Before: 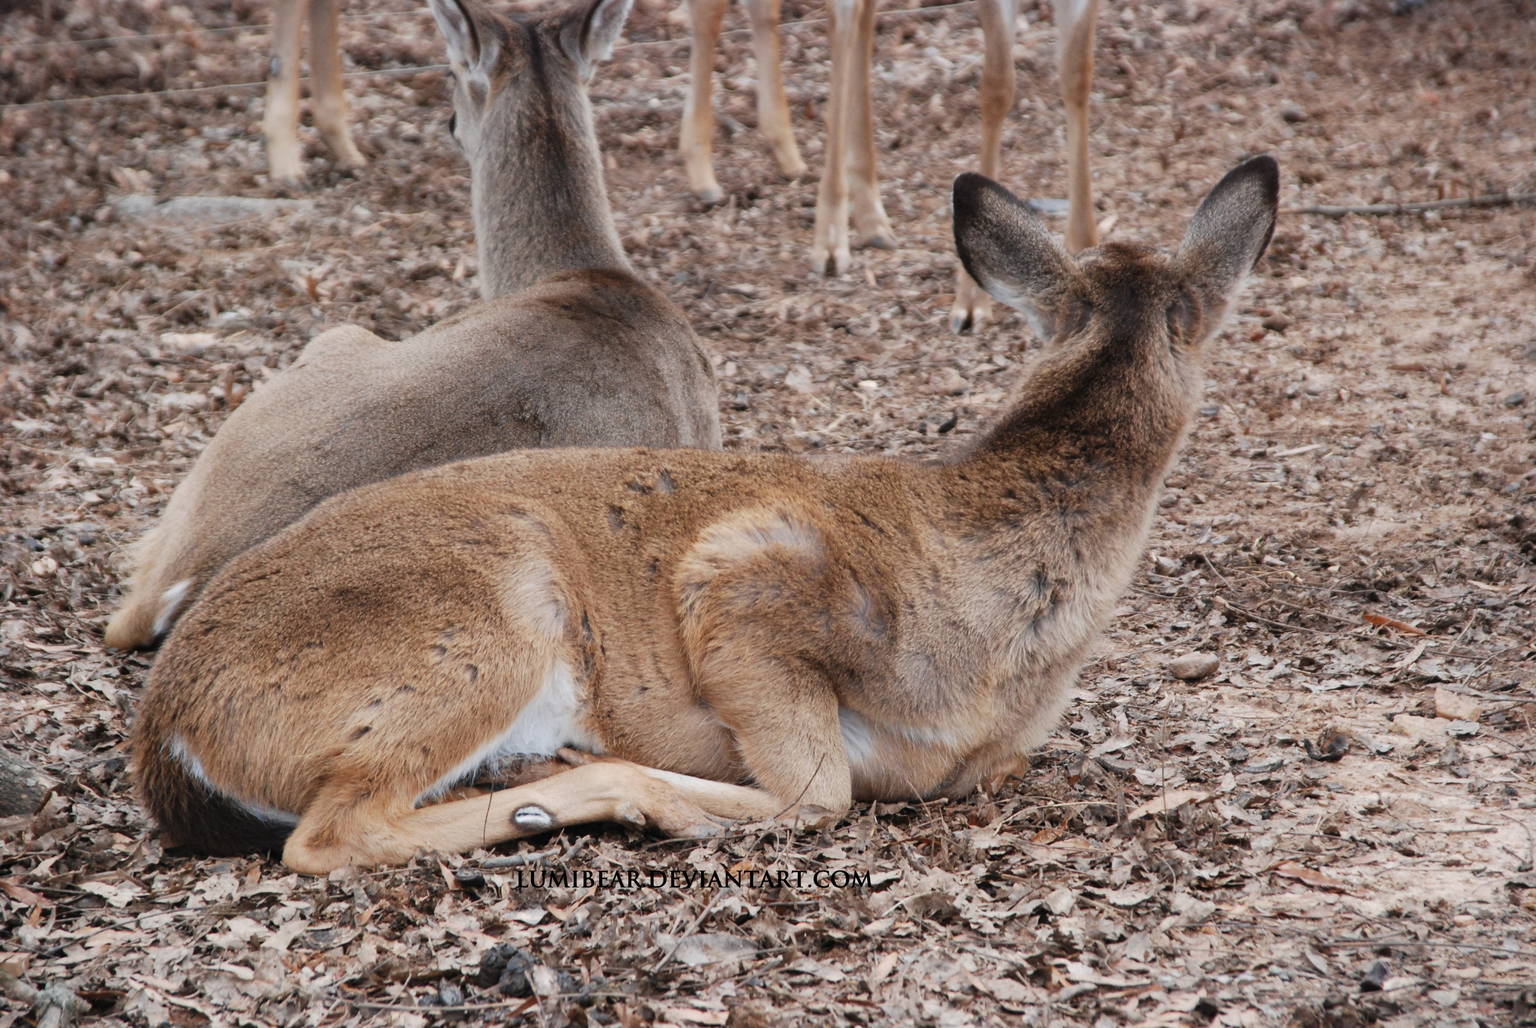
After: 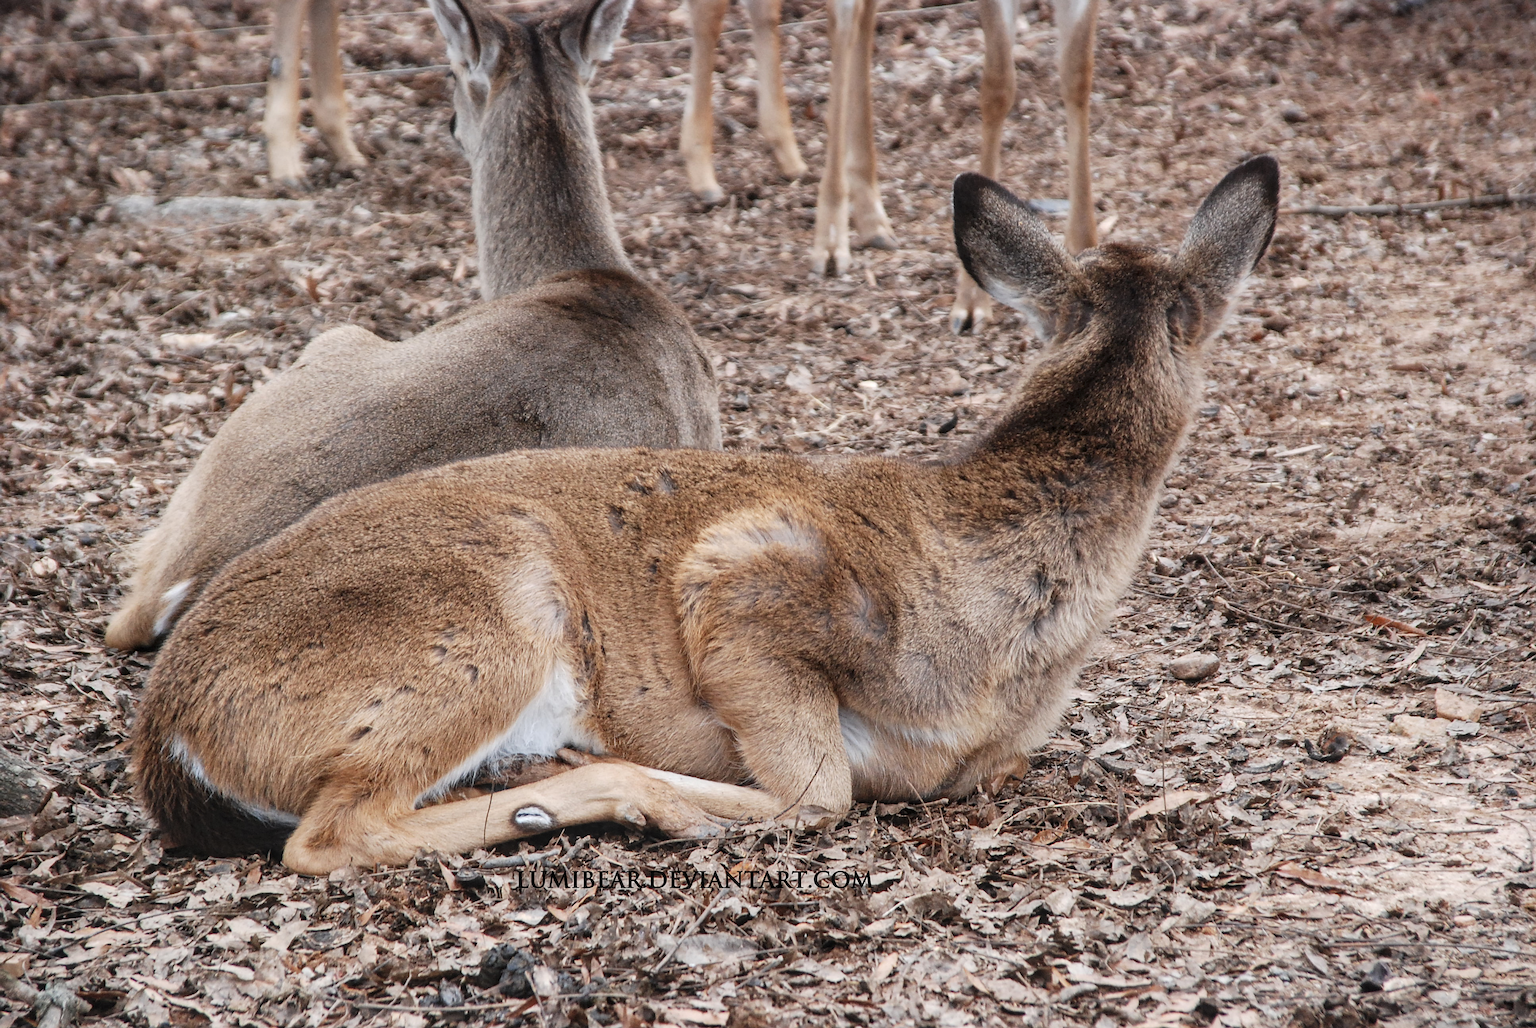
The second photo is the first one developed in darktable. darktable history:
exposure: black level correction -0.005, exposure 0.056 EV, compensate highlight preservation false
sharpen: on, module defaults
local contrast: detail 130%
